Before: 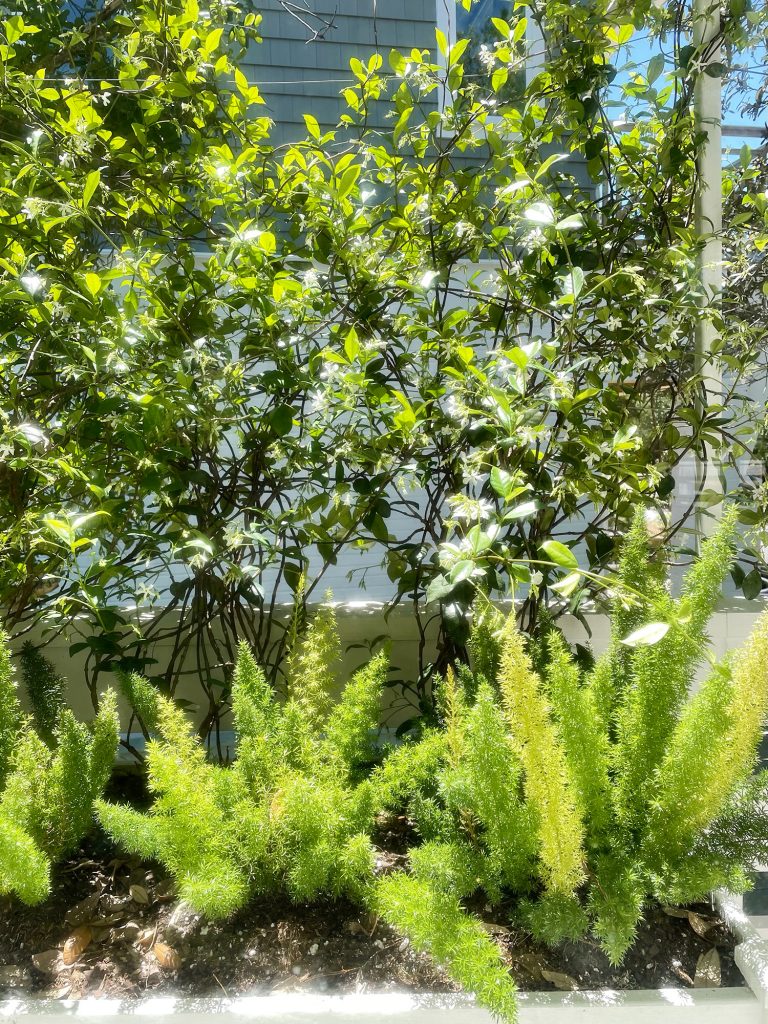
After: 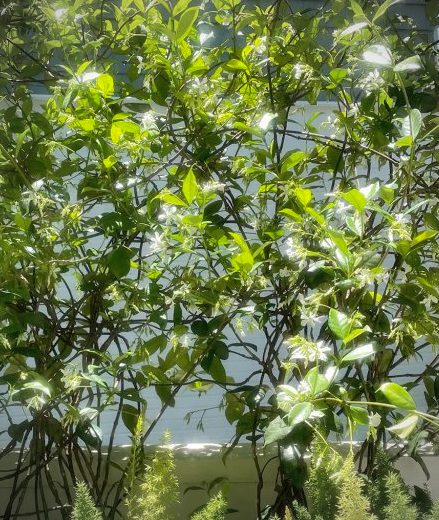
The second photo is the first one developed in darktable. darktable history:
vignetting: on, module defaults
crop: left 21.174%, top 15.472%, right 21.545%, bottom 33.678%
shadows and highlights: on, module defaults
